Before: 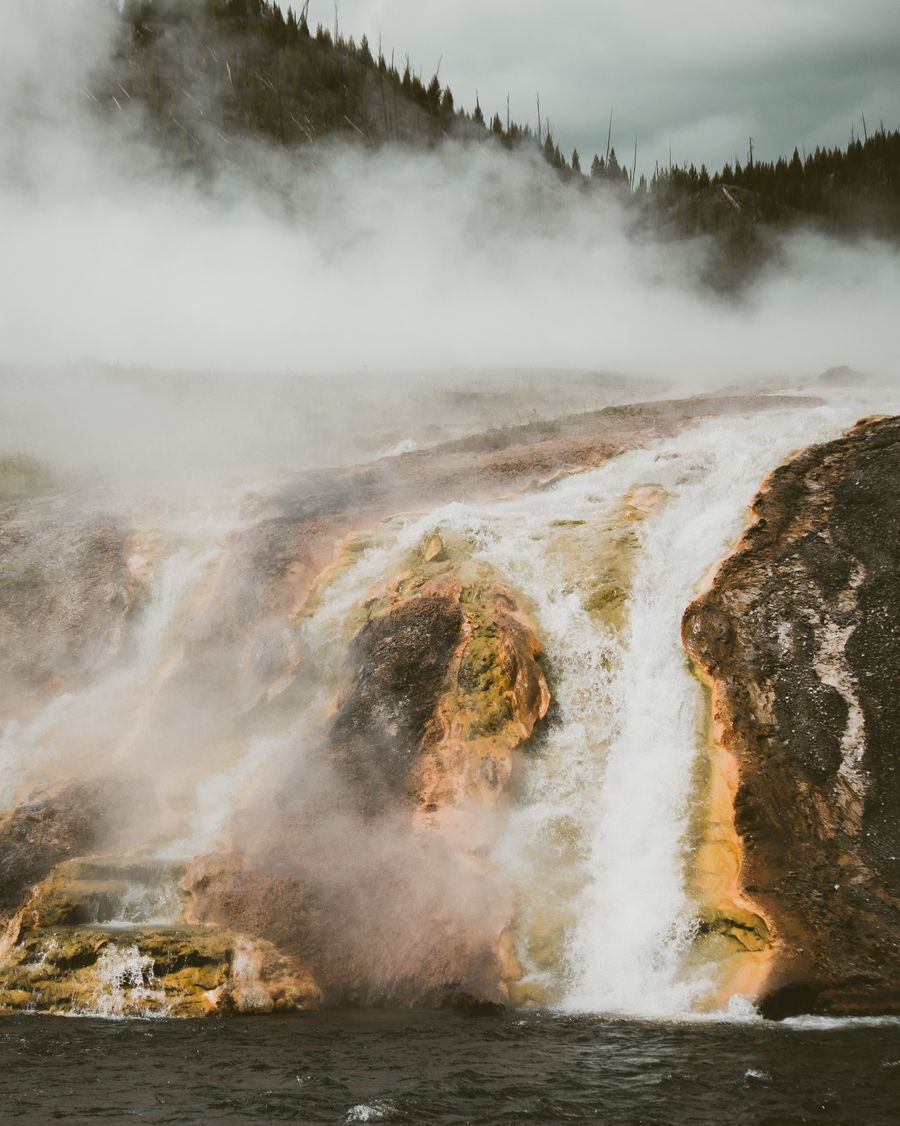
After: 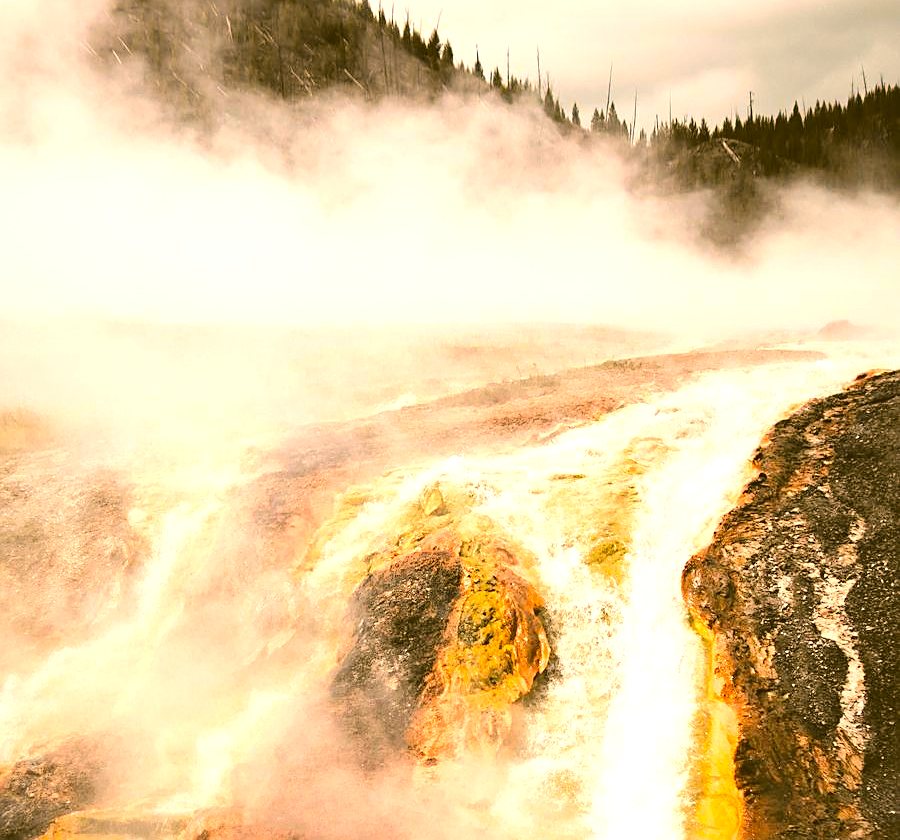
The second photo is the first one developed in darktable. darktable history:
exposure: black level correction 0, exposure 1.103 EV, compensate highlight preservation false
sharpen: on, module defaults
crop: top 4.152%, bottom 21.18%
tone curve: curves: ch0 [(0.003, 0) (0.066, 0.031) (0.16, 0.089) (0.269, 0.218) (0.395, 0.408) (0.517, 0.56) (0.684, 0.734) (0.791, 0.814) (1, 1)]; ch1 [(0, 0) (0.164, 0.115) (0.337, 0.332) (0.39, 0.398) (0.464, 0.461) (0.501, 0.5) (0.507, 0.5) (0.534, 0.532) (0.577, 0.59) (0.652, 0.681) (0.733, 0.764) (0.819, 0.823) (1, 1)]; ch2 [(0, 0) (0.337, 0.382) (0.464, 0.476) (0.501, 0.5) (0.527, 0.54) (0.551, 0.565) (0.628, 0.632) (0.689, 0.686) (1, 1)], color space Lab, independent channels, preserve colors none
color correction: highlights a* 17.76, highlights b* 18.49
color balance rgb: shadows lift › chroma 0.851%, shadows lift › hue 113.46°, linear chroma grading › global chroma 3.561%, perceptual saturation grading › global saturation 19.938%, global vibrance 9.725%
